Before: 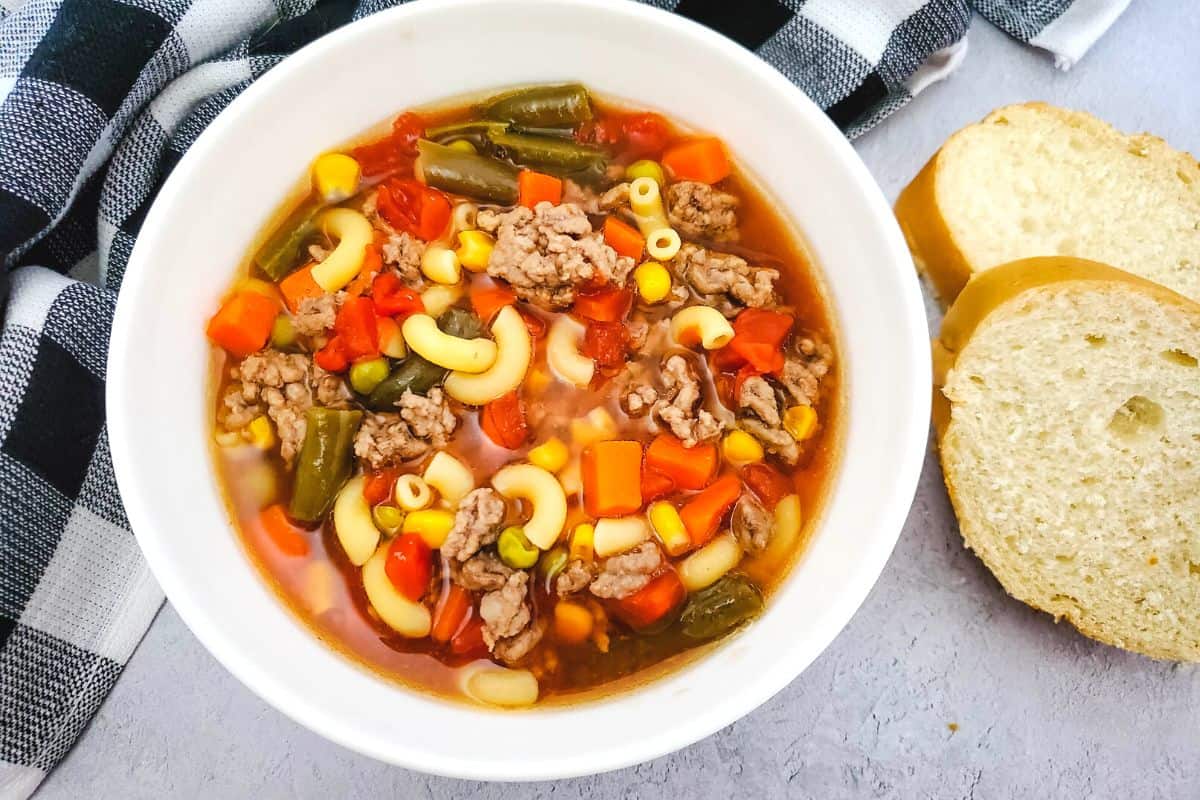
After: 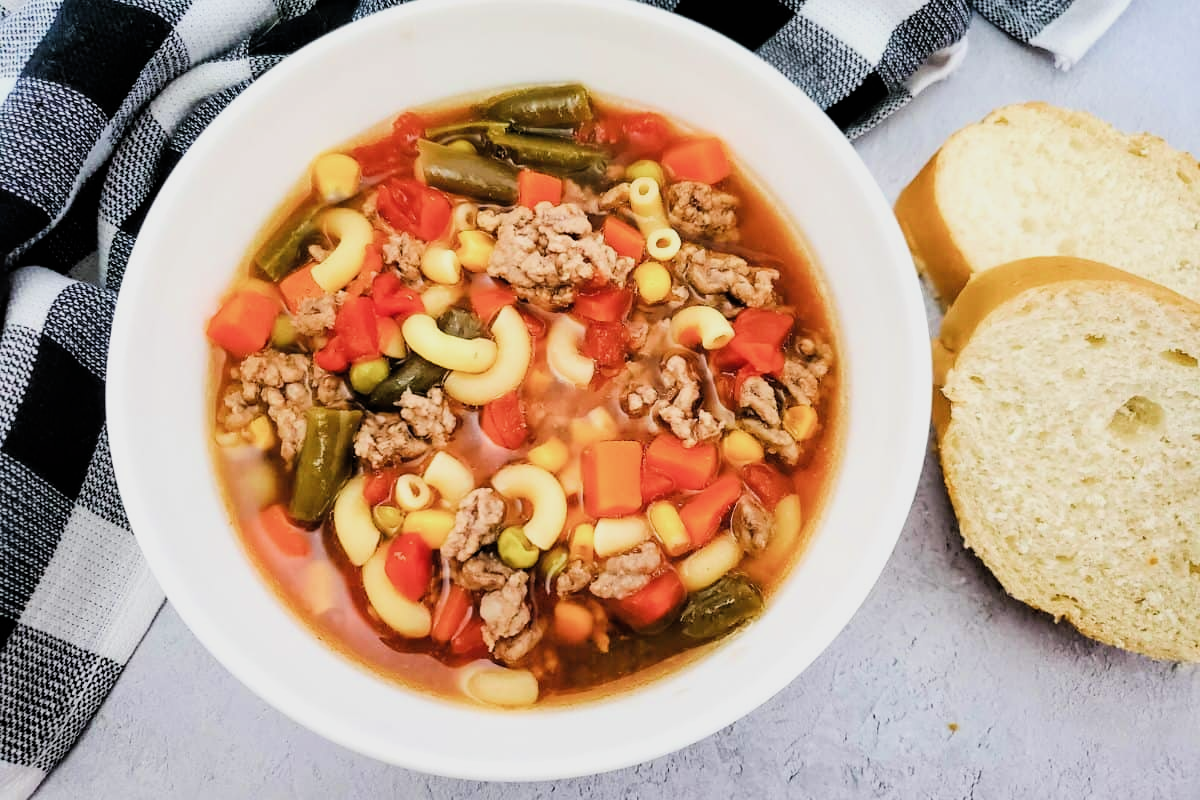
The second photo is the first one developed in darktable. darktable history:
filmic rgb: black relative exposure -7.49 EV, white relative exposure 4.99 EV, threshold 3.01 EV, hardness 3.33, contrast 1.298, add noise in highlights 0.002, color science v3 (2019), use custom middle-gray values true, iterations of high-quality reconstruction 0, contrast in highlights soft, enable highlight reconstruction true
